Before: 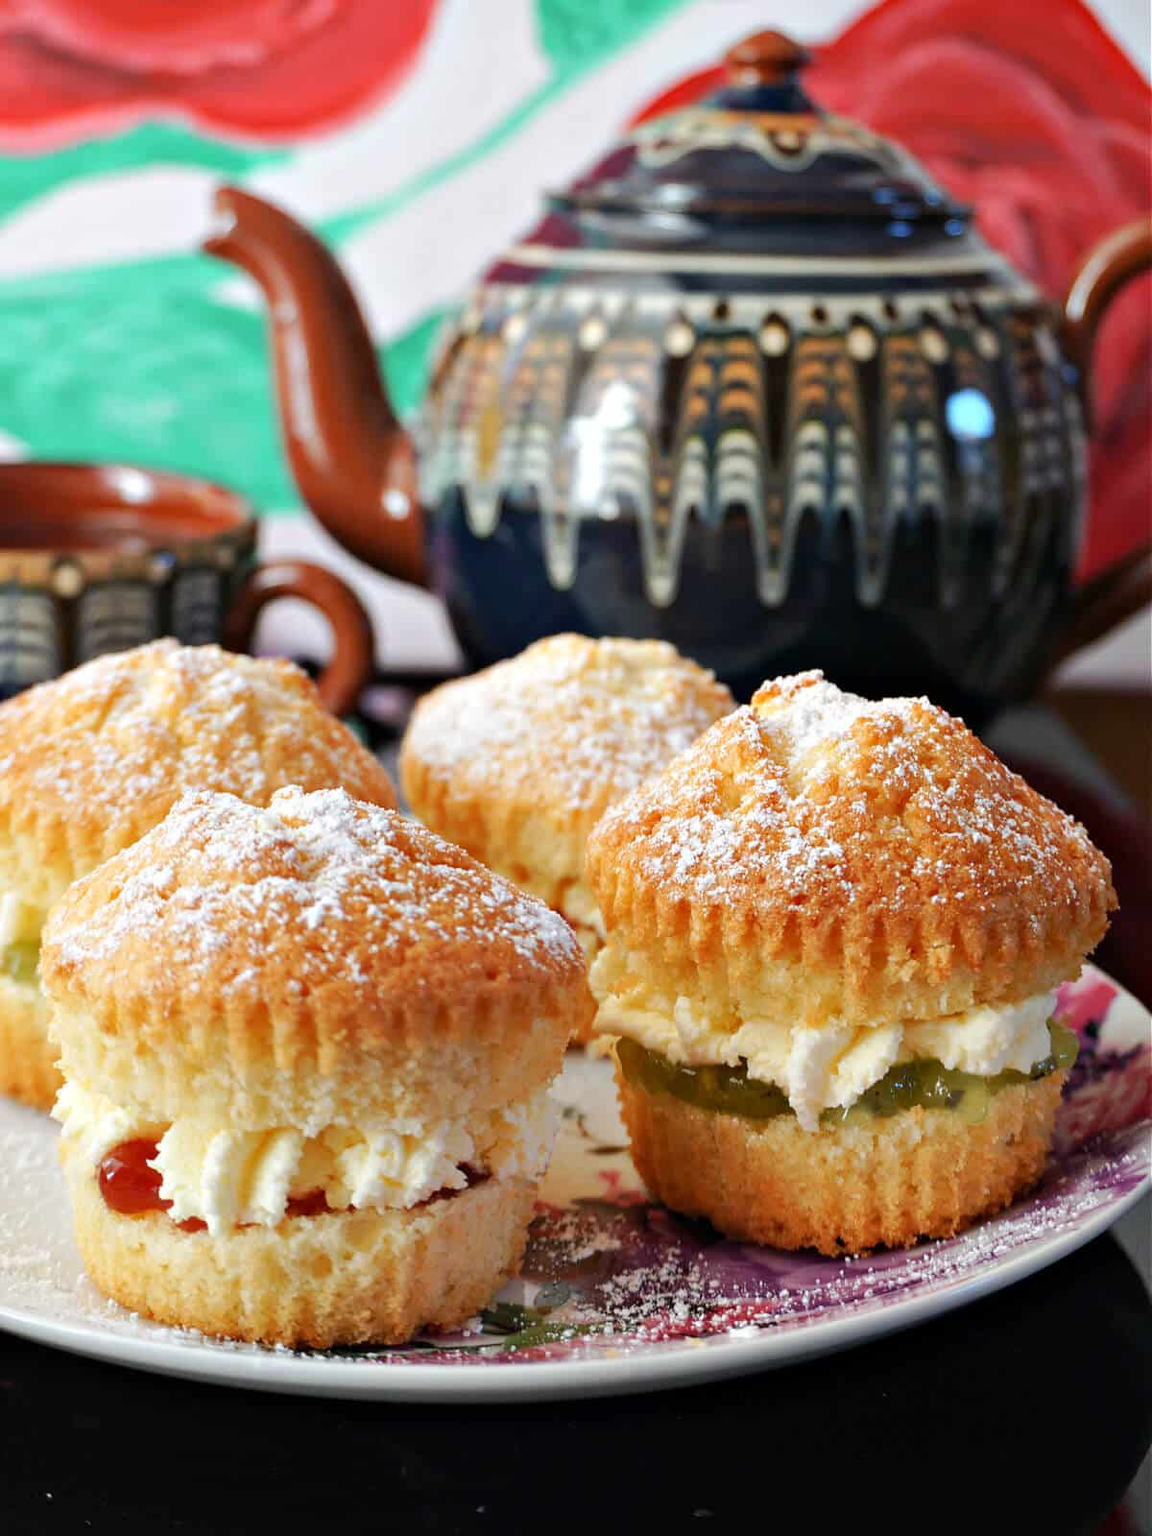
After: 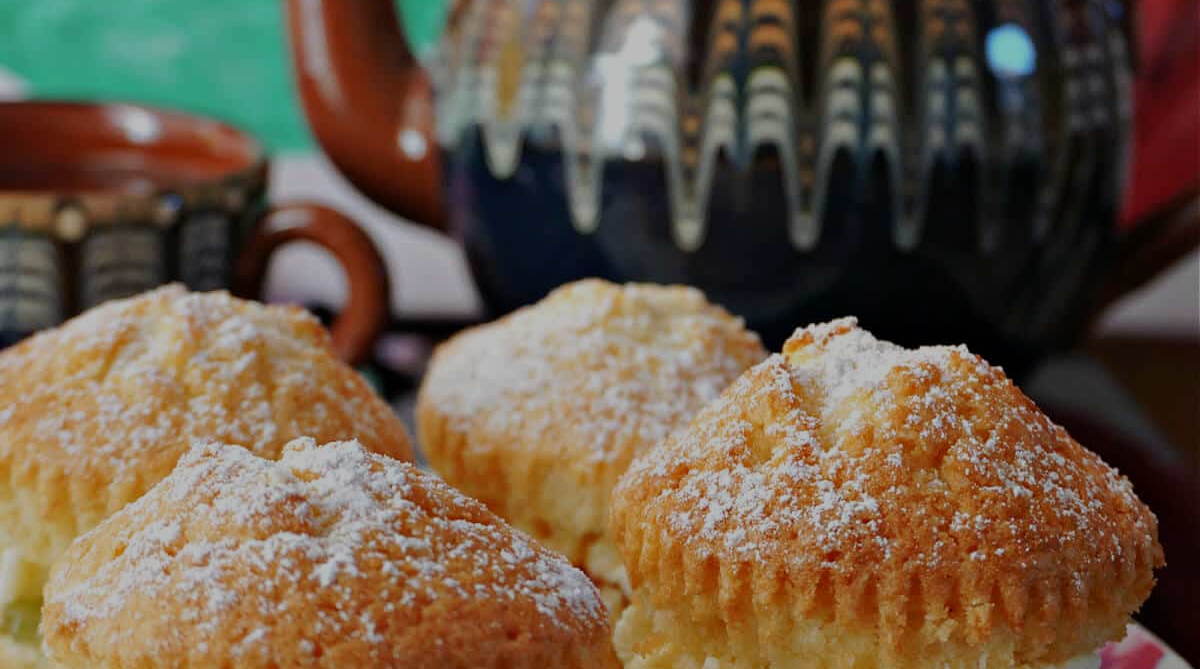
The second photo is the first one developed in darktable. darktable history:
exposure: exposure -1 EV, compensate highlight preservation false
crop and rotate: top 23.84%, bottom 34.294%
